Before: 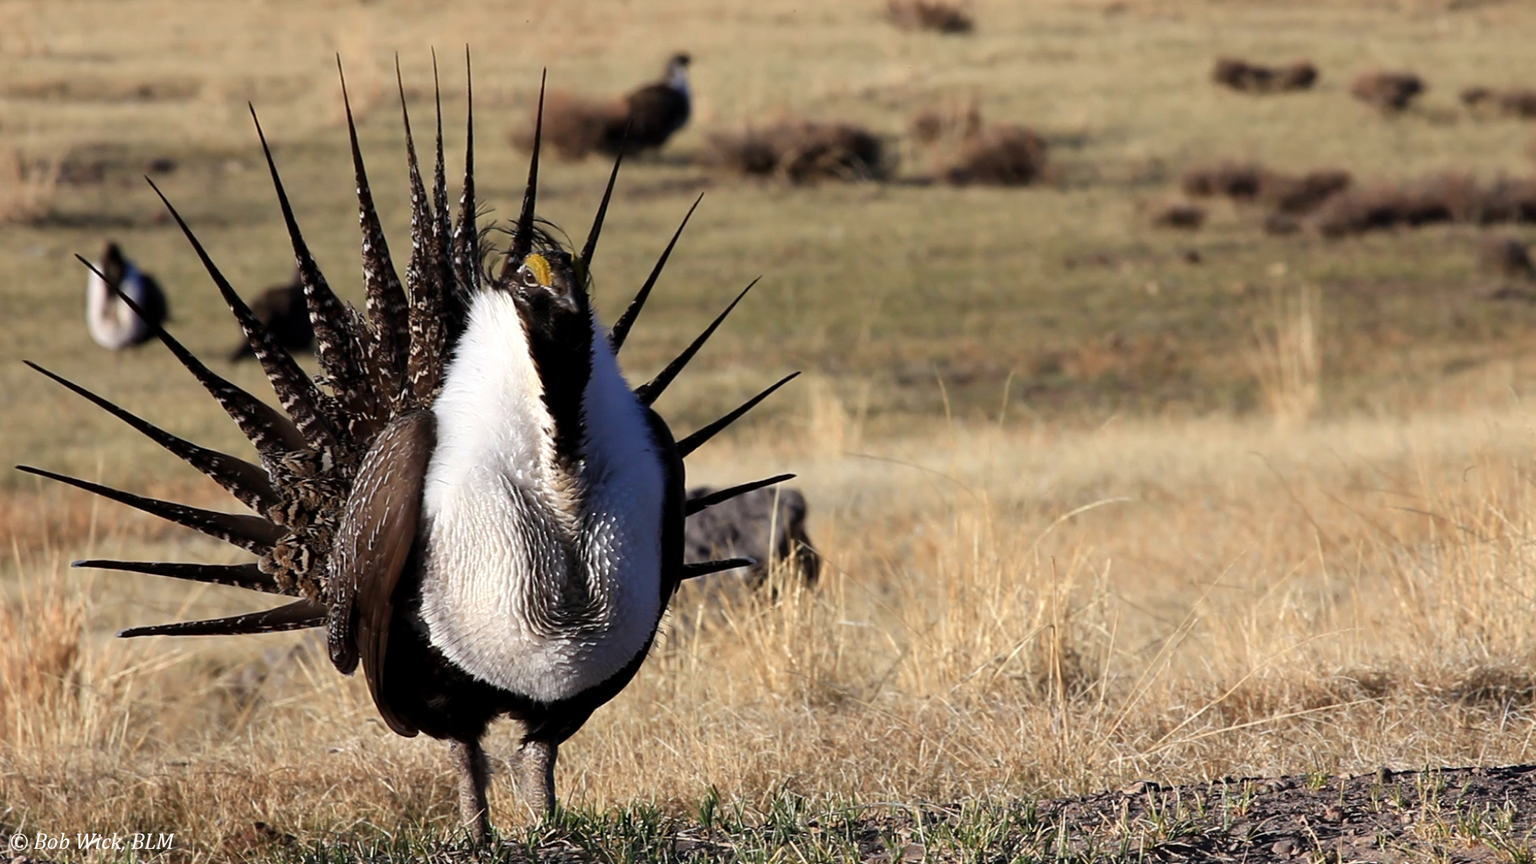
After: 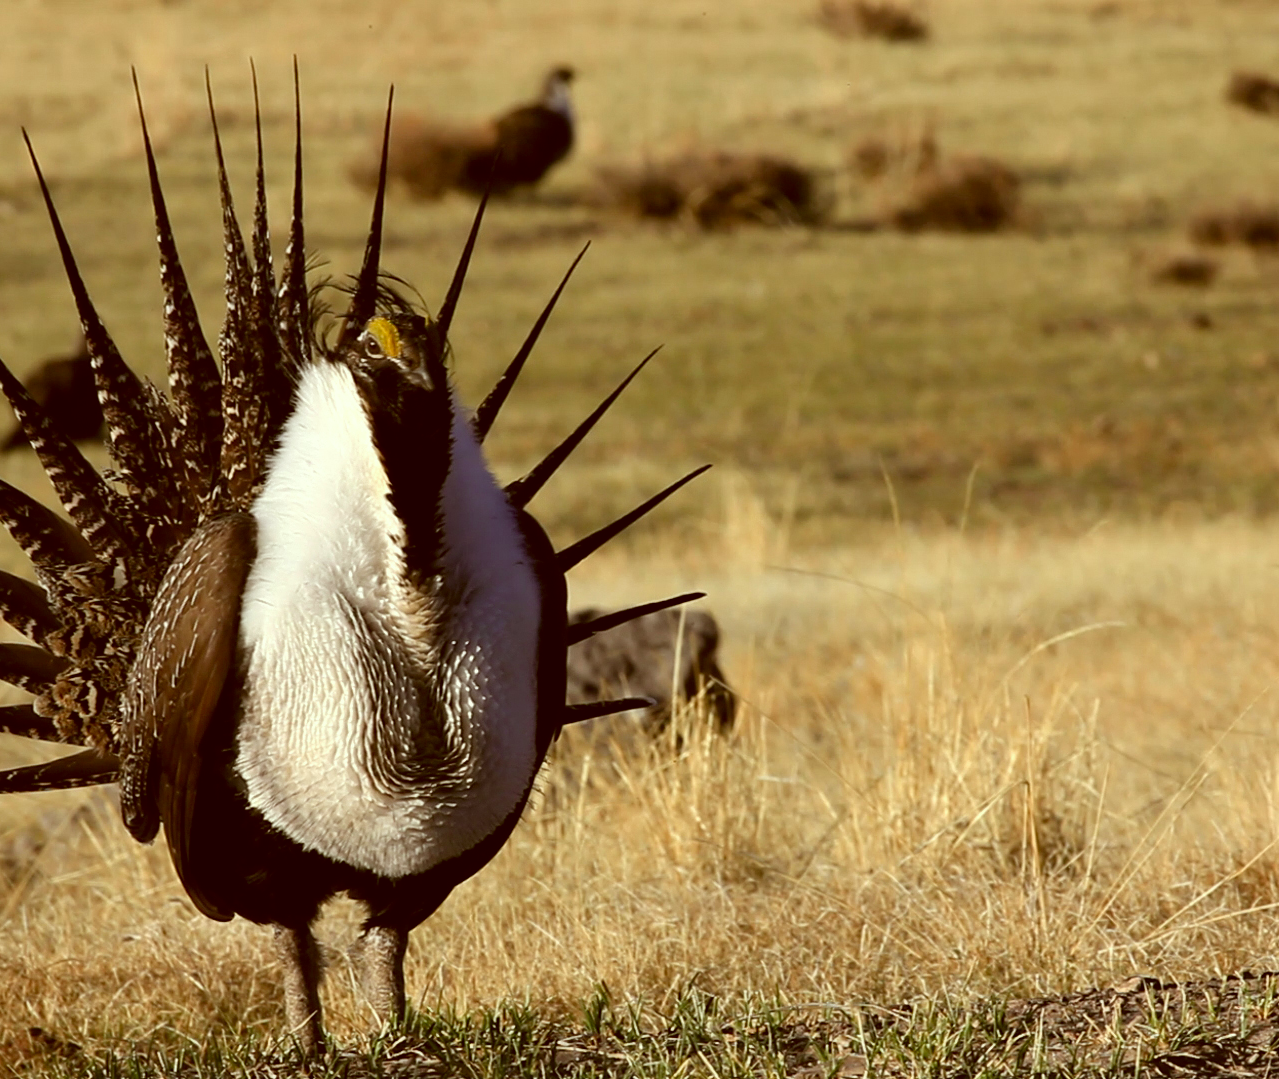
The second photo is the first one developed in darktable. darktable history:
crop and rotate: left 15.055%, right 18.278%
color correction: highlights a* -5.3, highlights b* 9.8, shadows a* 9.8, shadows b* 24.26
